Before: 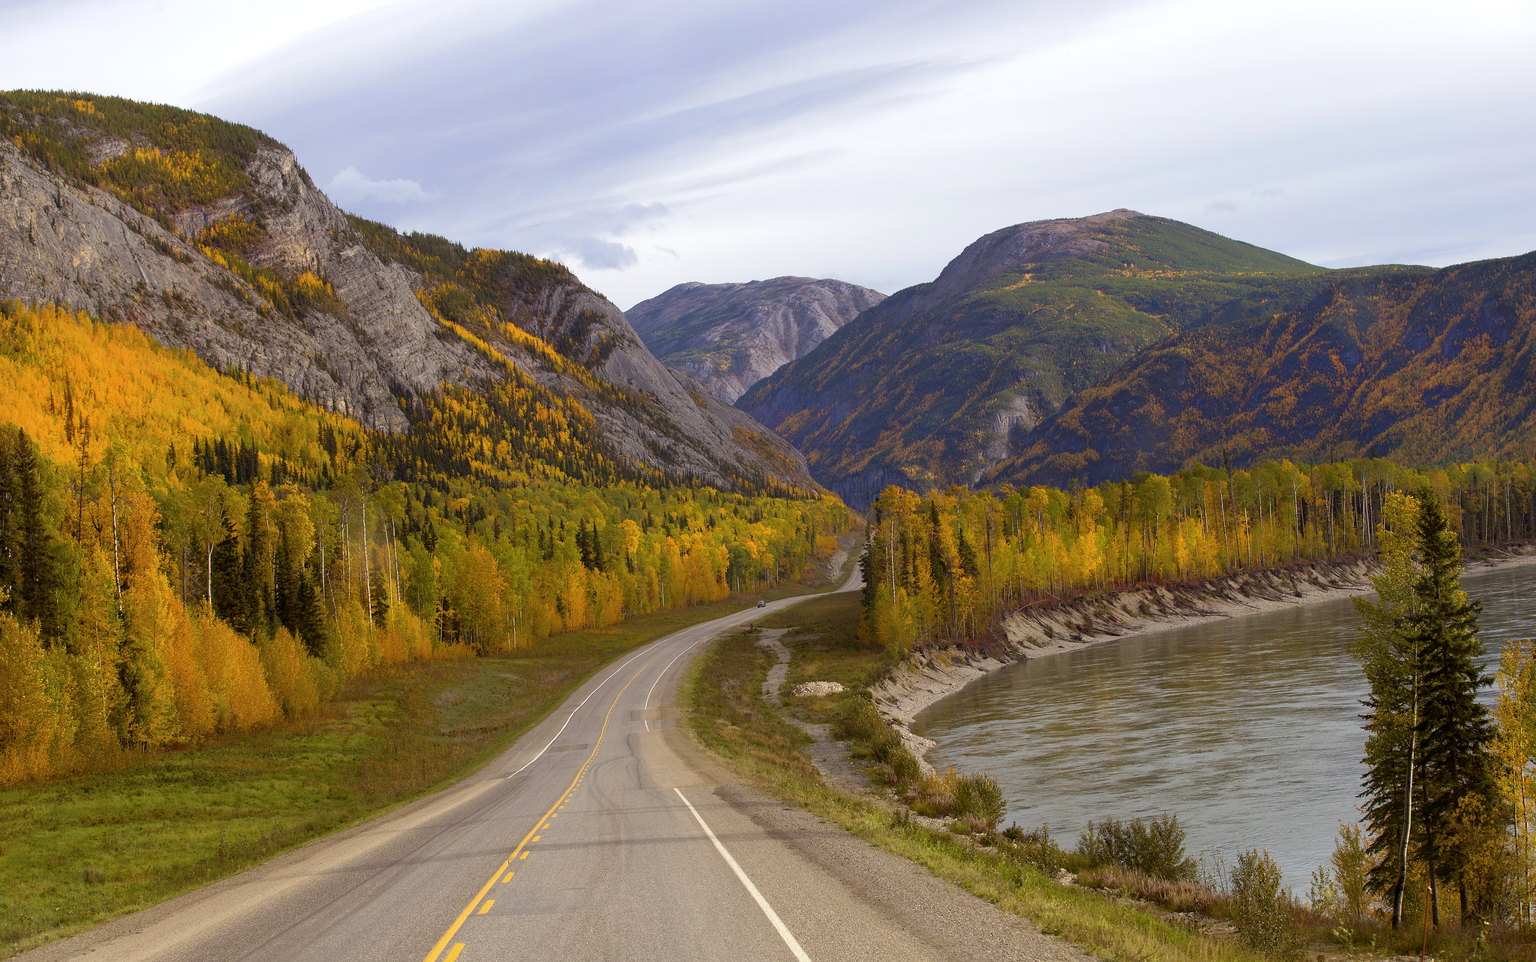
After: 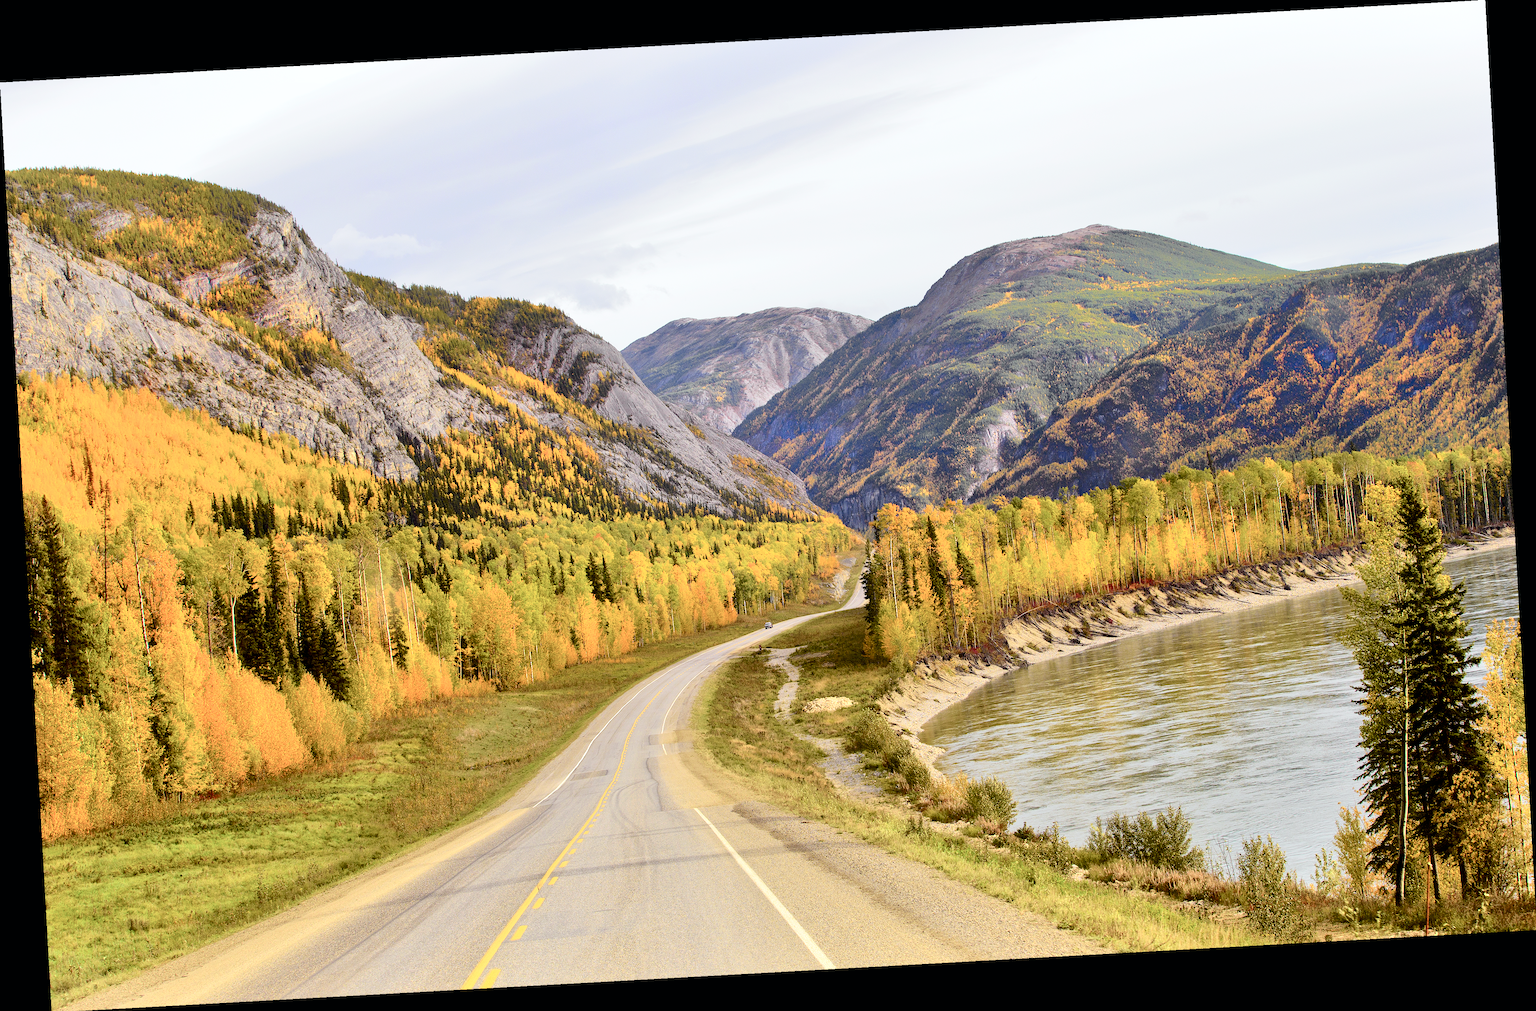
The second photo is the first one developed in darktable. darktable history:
contrast brightness saturation: contrast 0.28
tone equalizer: -7 EV 0.15 EV, -6 EV 0.6 EV, -5 EV 1.15 EV, -4 EV 1.33 EV, -3 EV 1.15 EV, -2 EV 0.6 EV, -1 EV 0.15 EV, mask exposure compensation -0.5 EV
tone curve: curves: ch0 [(0, 0) (0.037, 0.011) (0.131, 0.108) (0.279, 0.279) (0.476, 0.554) (0.617, 0.693) (0.704, 0.77) (0.813, 0.852) (0.916, 0.924) (1, 0.993)]; ch1 [(0, 0) (0.318, 0.278) (0.444, 0.427) (0.493, 0.492) (0.508, 0.502) (0.534, 0.529) (0.562, 0.563) (0.626, 0.662) (0.746, 0.764) (1, 1)]; ch2 [(0, 0) (0.316, 0.292) (0.381, 0.37) (0.423, 0.448) (0.476, 0.492) (0.502, 0.498) (0.522, 0.518) (0.533, 0.532) (0.586, 0.631) (0.634, 0.663) (0.7, 0.7) (0.861, 0.808) (1, 0.951)], color space Lab, independent channels, preserve colors none
rotate and perspective: rotation -3.18°, automatic cropping off
